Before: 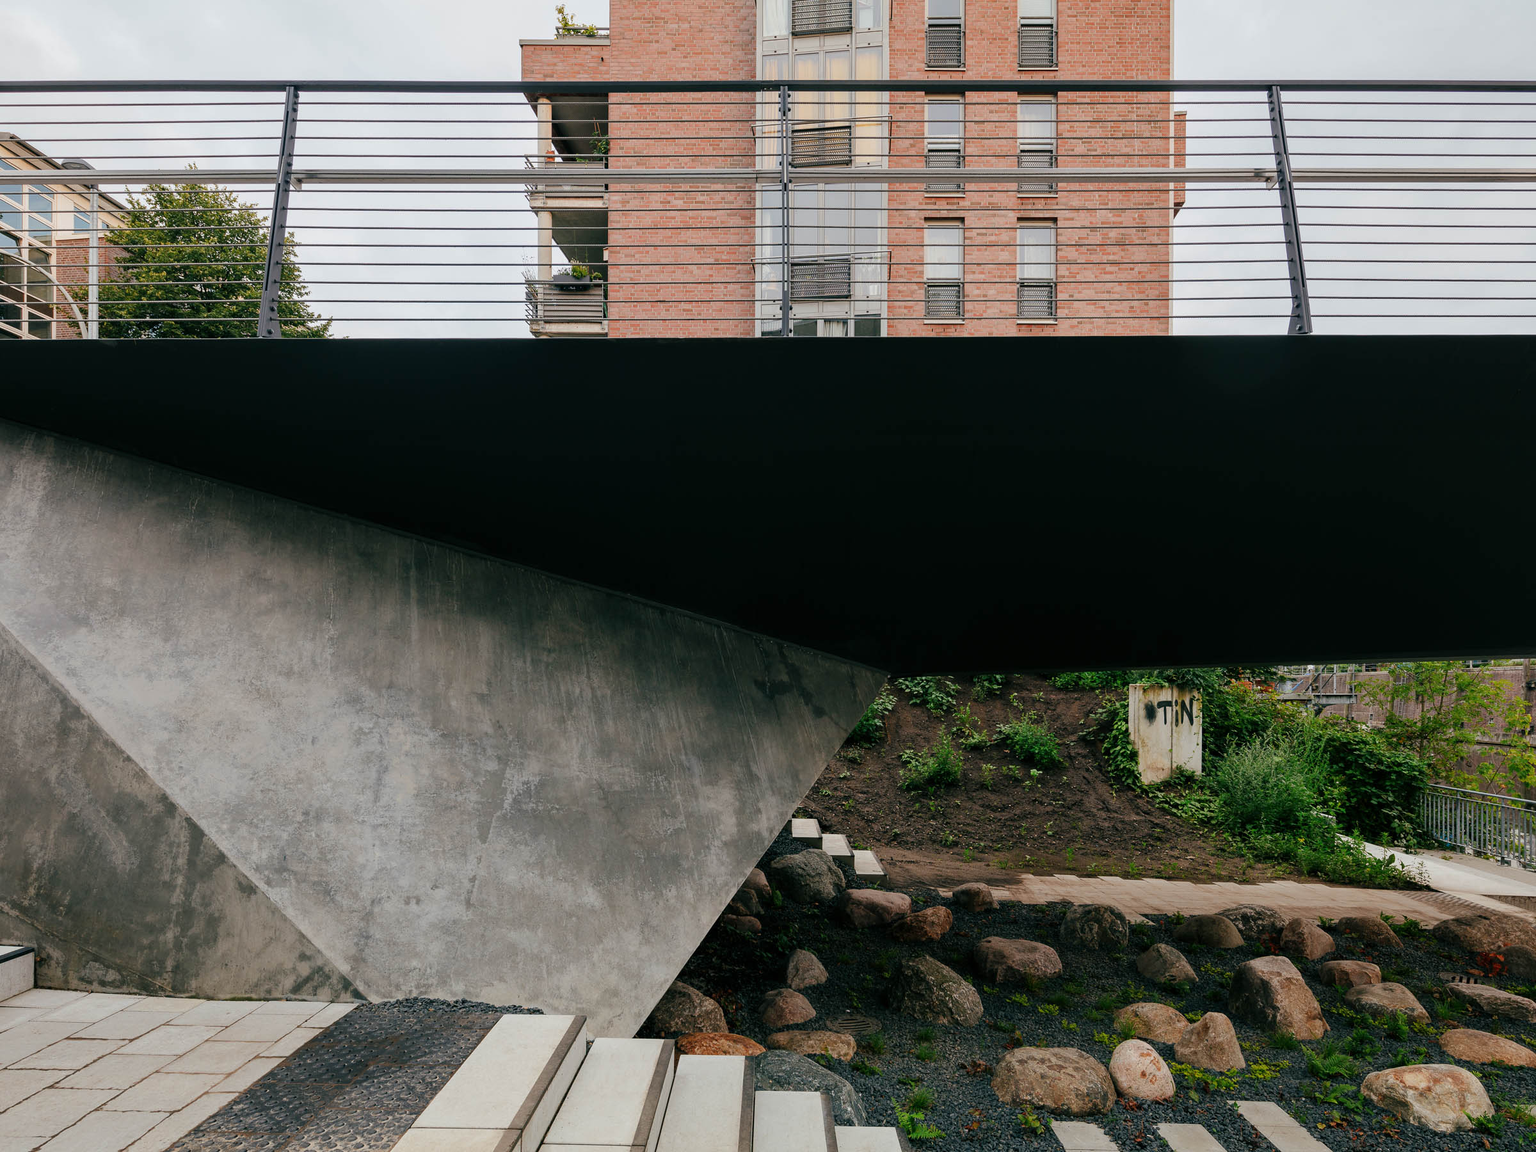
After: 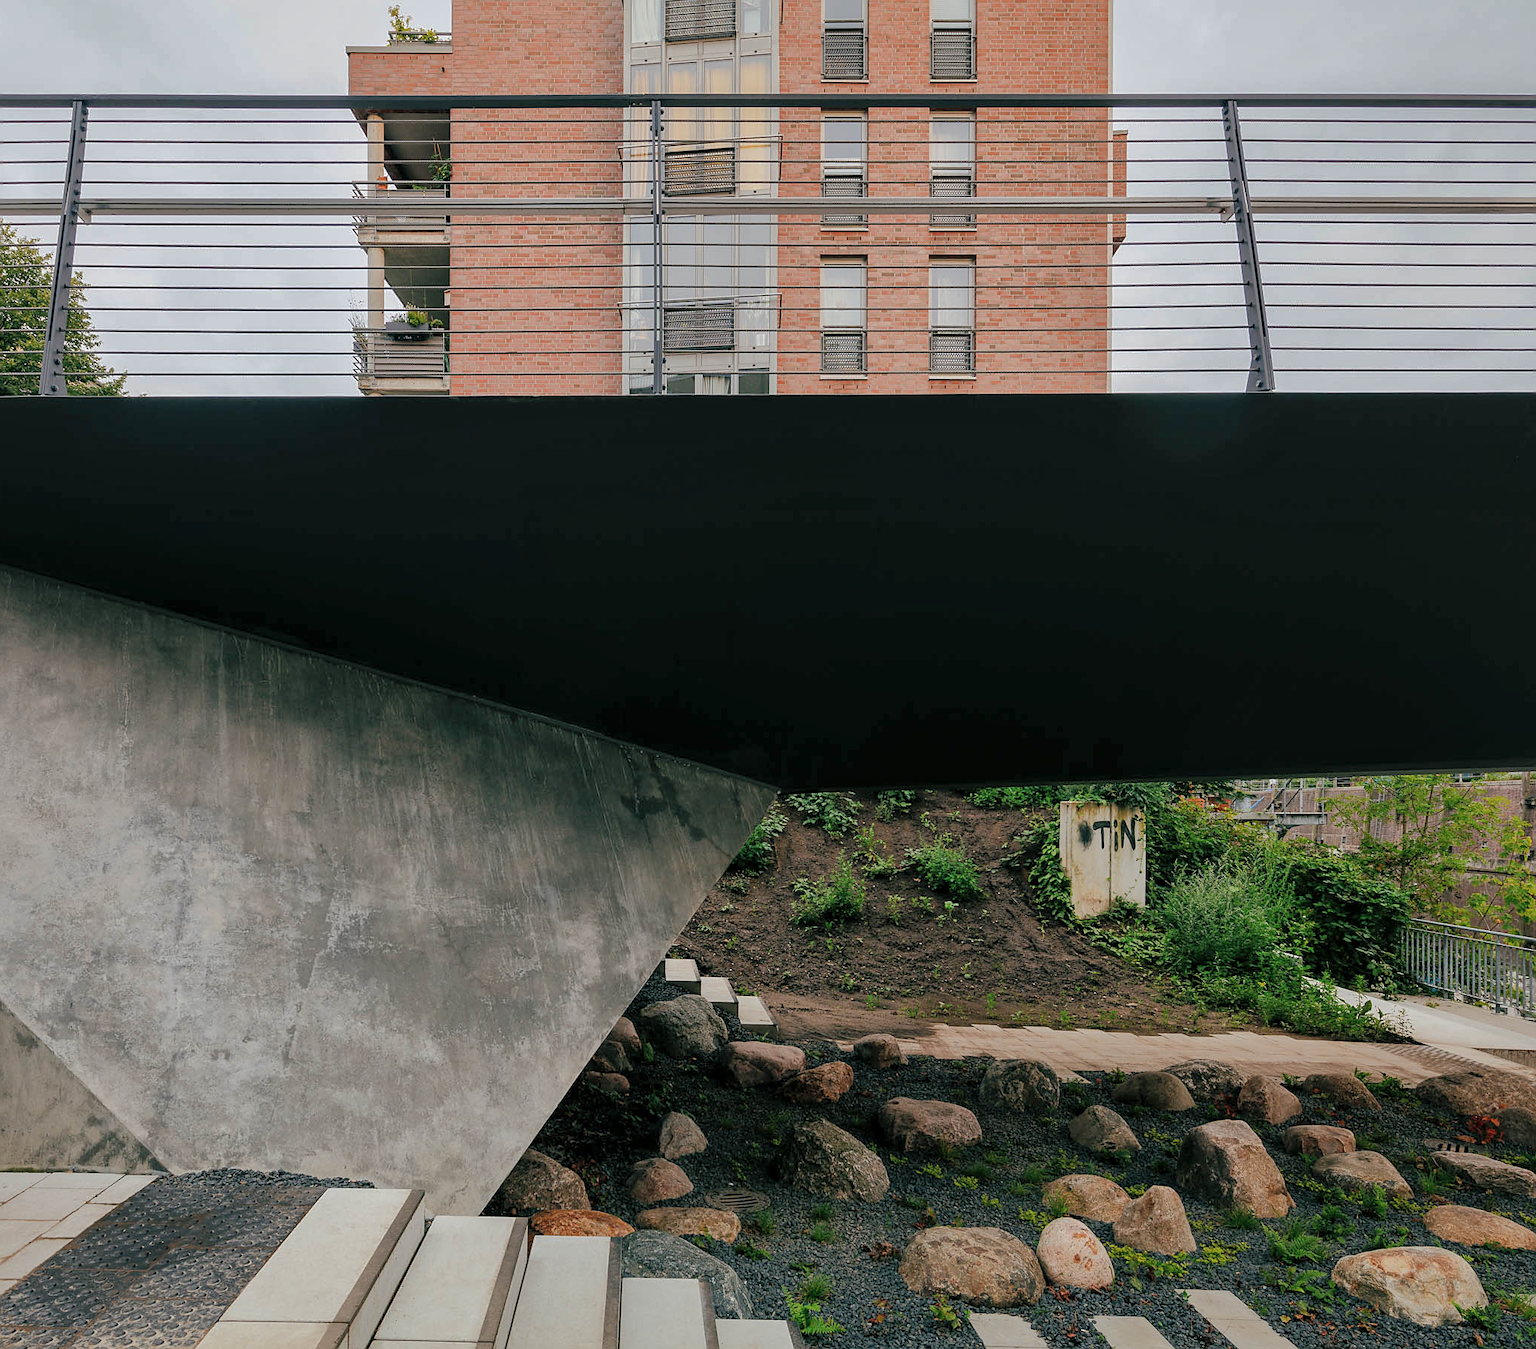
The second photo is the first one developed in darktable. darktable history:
contrast brightness saturation: contrast 0.05, brightness 0.06, saturation 0.01
crop and rotate: left 14.584%
shadows and highlights: shadows 40, highlights -60
sharpen: radius 1.458, amount 0.398, threshold 1.271
local contrast: highlights 100%, shadows 100%, detail 120%, midtone range 0.2
